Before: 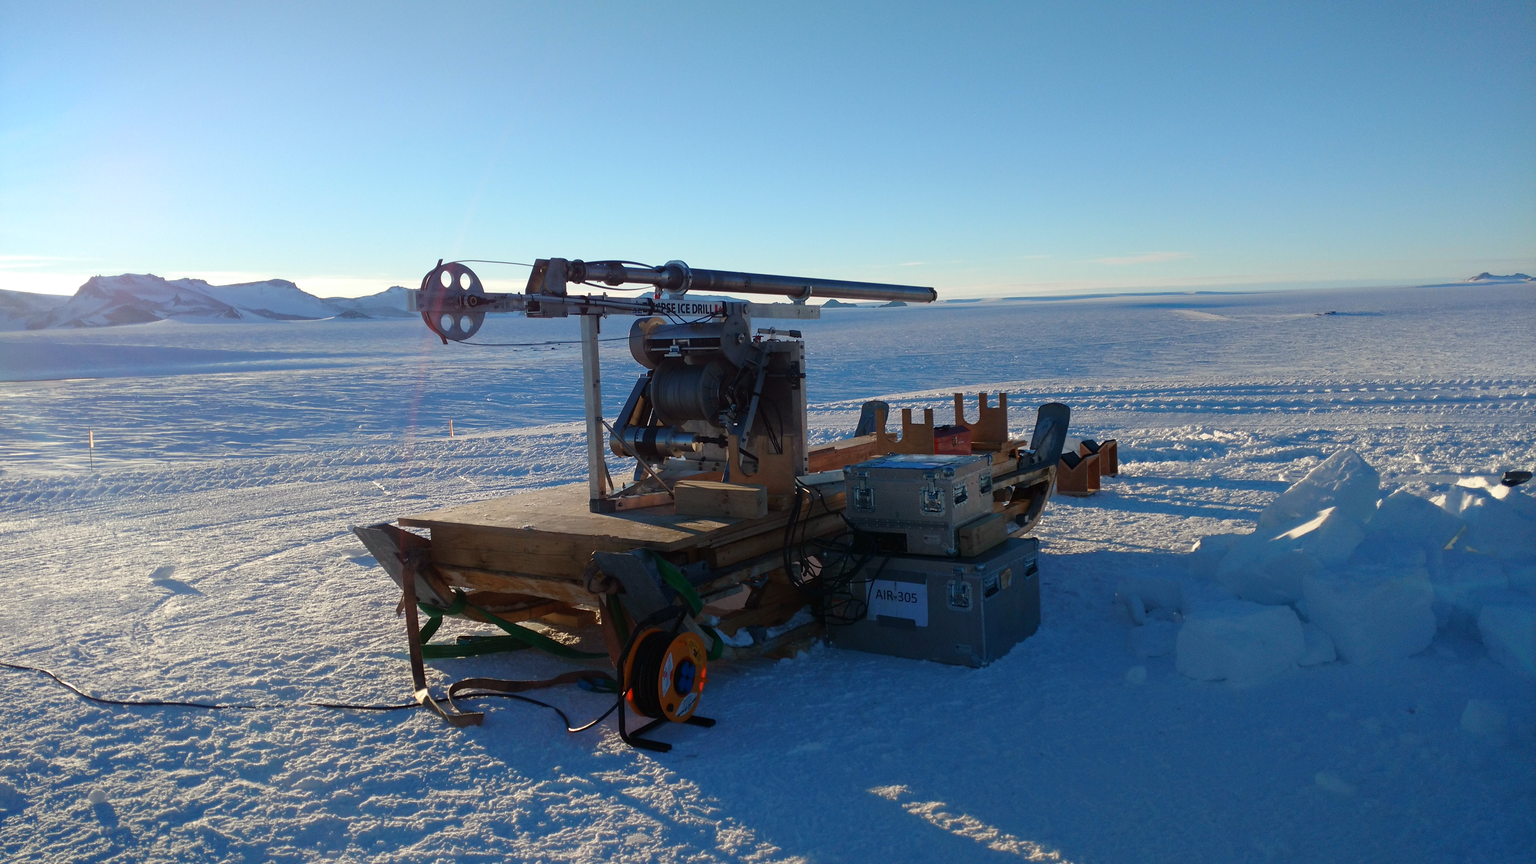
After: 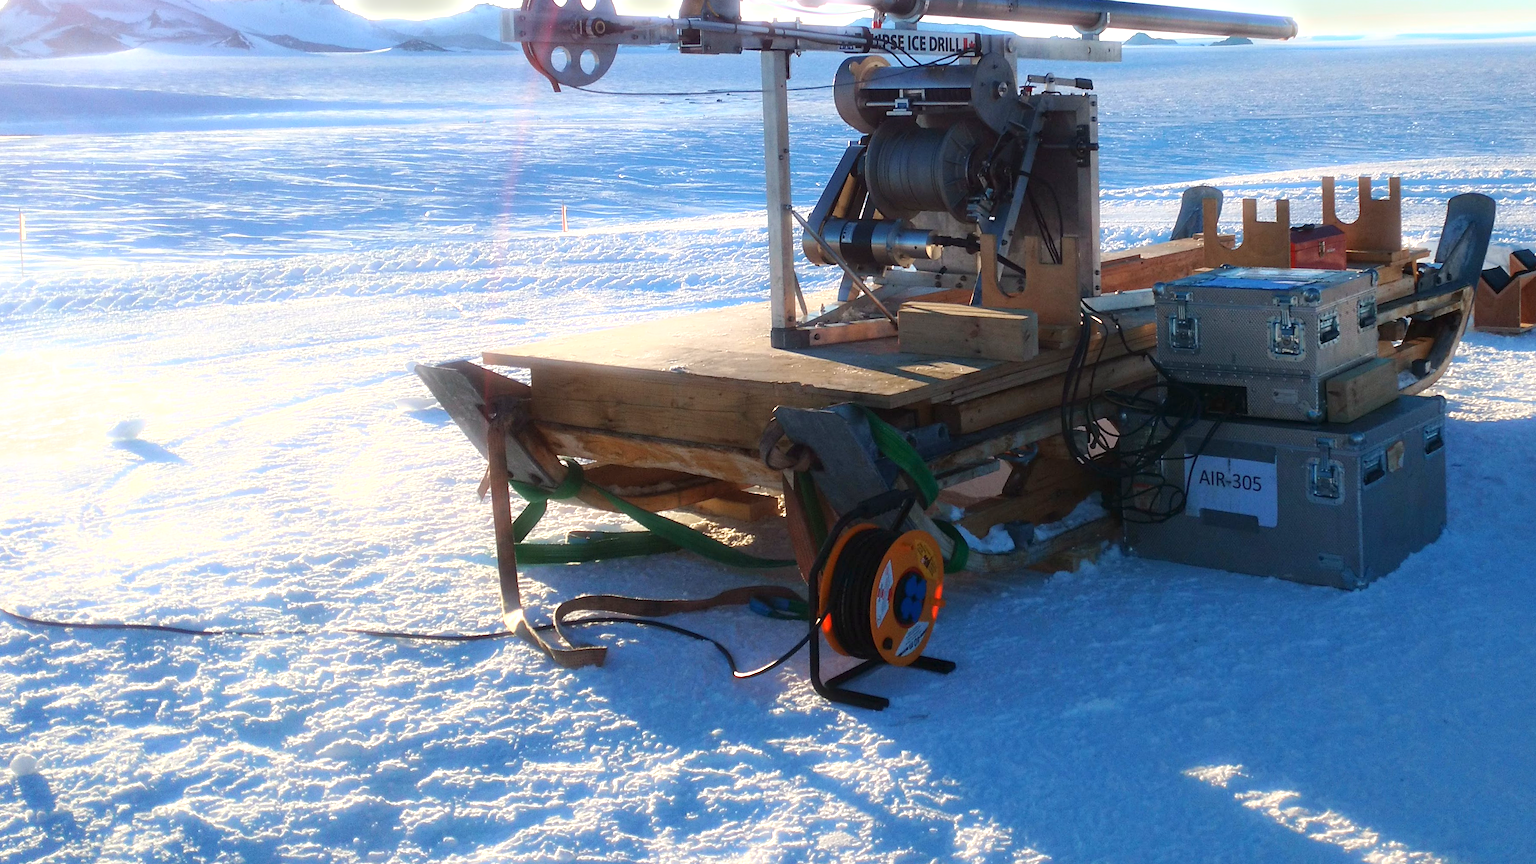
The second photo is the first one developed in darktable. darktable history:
bloom: size 5%, threshold 95%, strength 15%
exposure: black level correction 0, exposure 1.1 EV, compensate exposure bias true, compensate highlight preservation false
crop and rotate: angle -0.82°, left 3.85%, top 31.828%, right 27.992%
